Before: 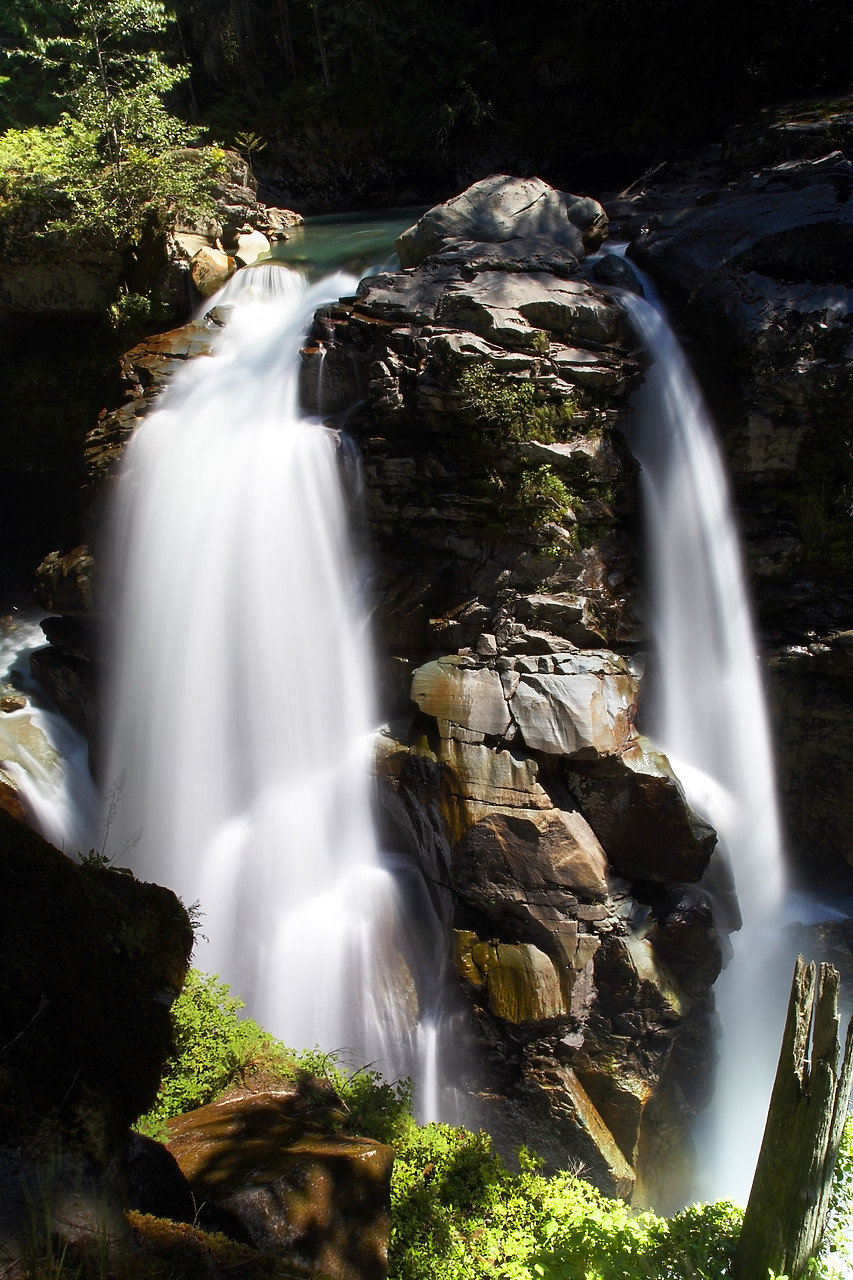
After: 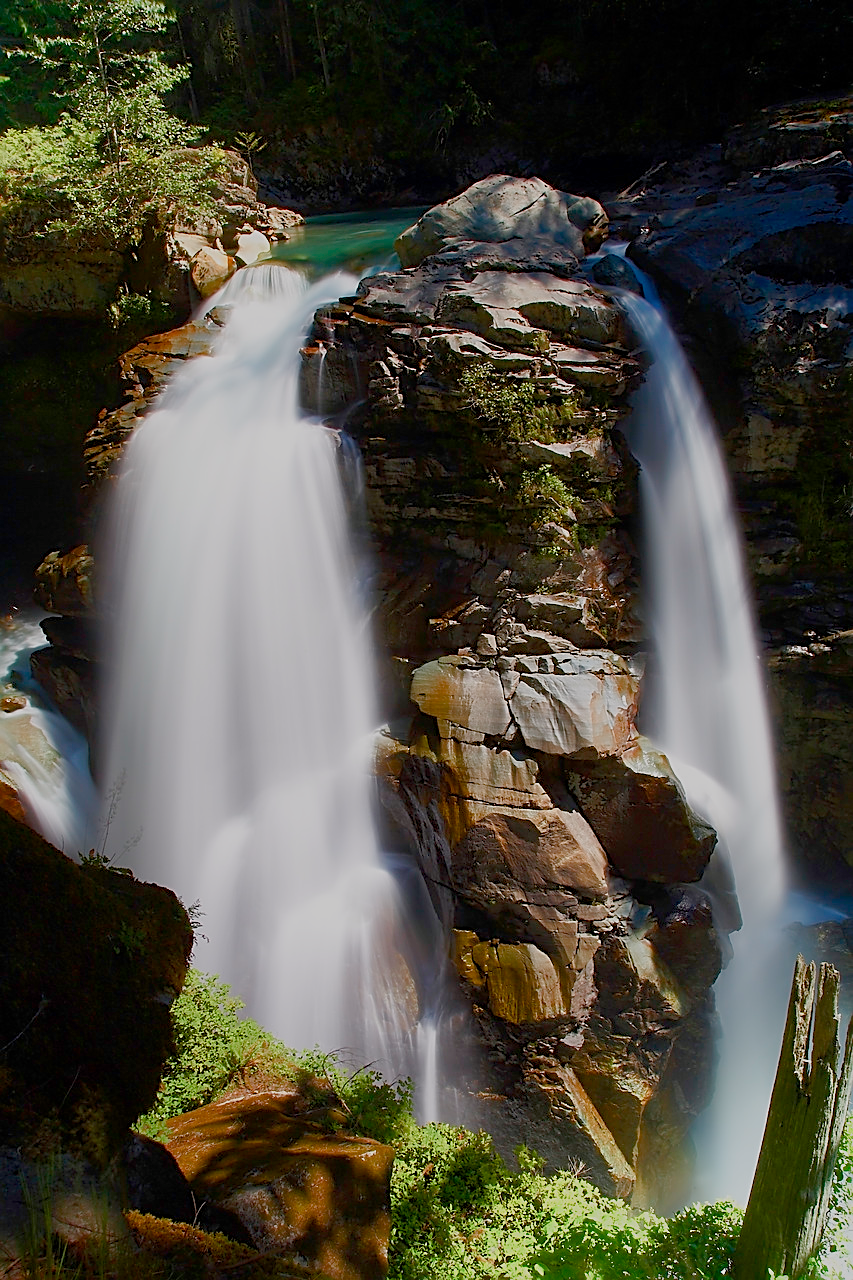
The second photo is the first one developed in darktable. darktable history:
sharpen: on, module defaults
exposure: exposure -0.072 EV, compensate highlight preservation false
color balance rgb: shadows lift › chroma 1%, shadows lift › hue 113°, highlights gain › chroma 0.2%, highlights gain › hue 333°, perceptual saturation grading › global saturation 20%, perceptual saturation grading › highlights -50%, perceptual saturation grading › shadows 25%, contrast -30%
